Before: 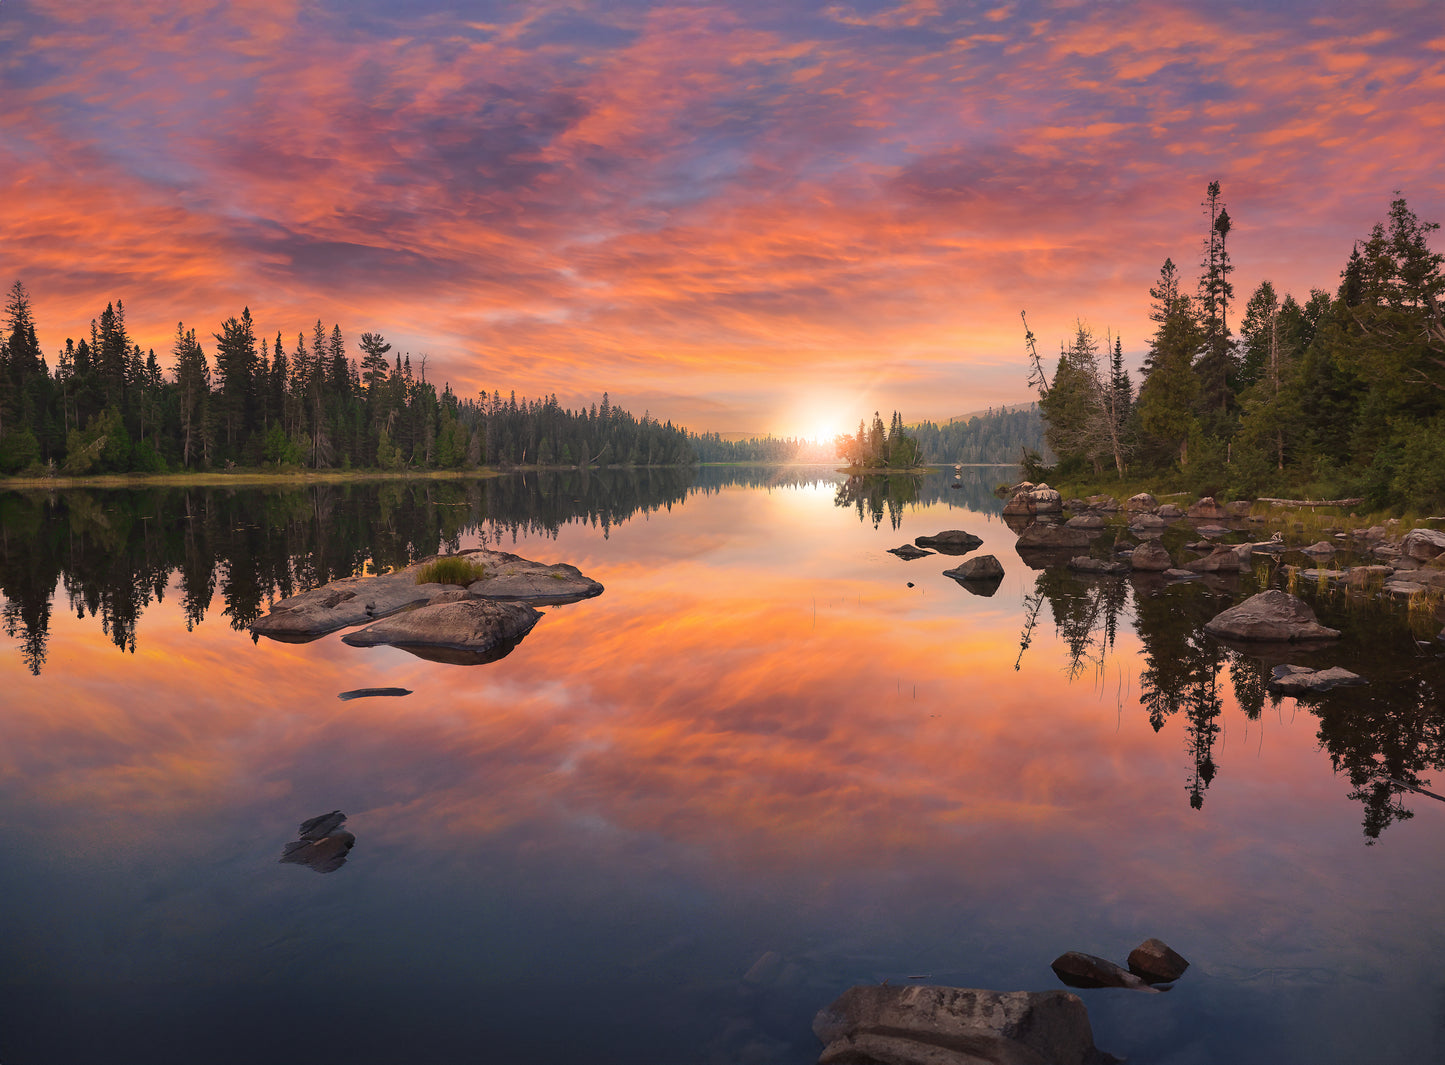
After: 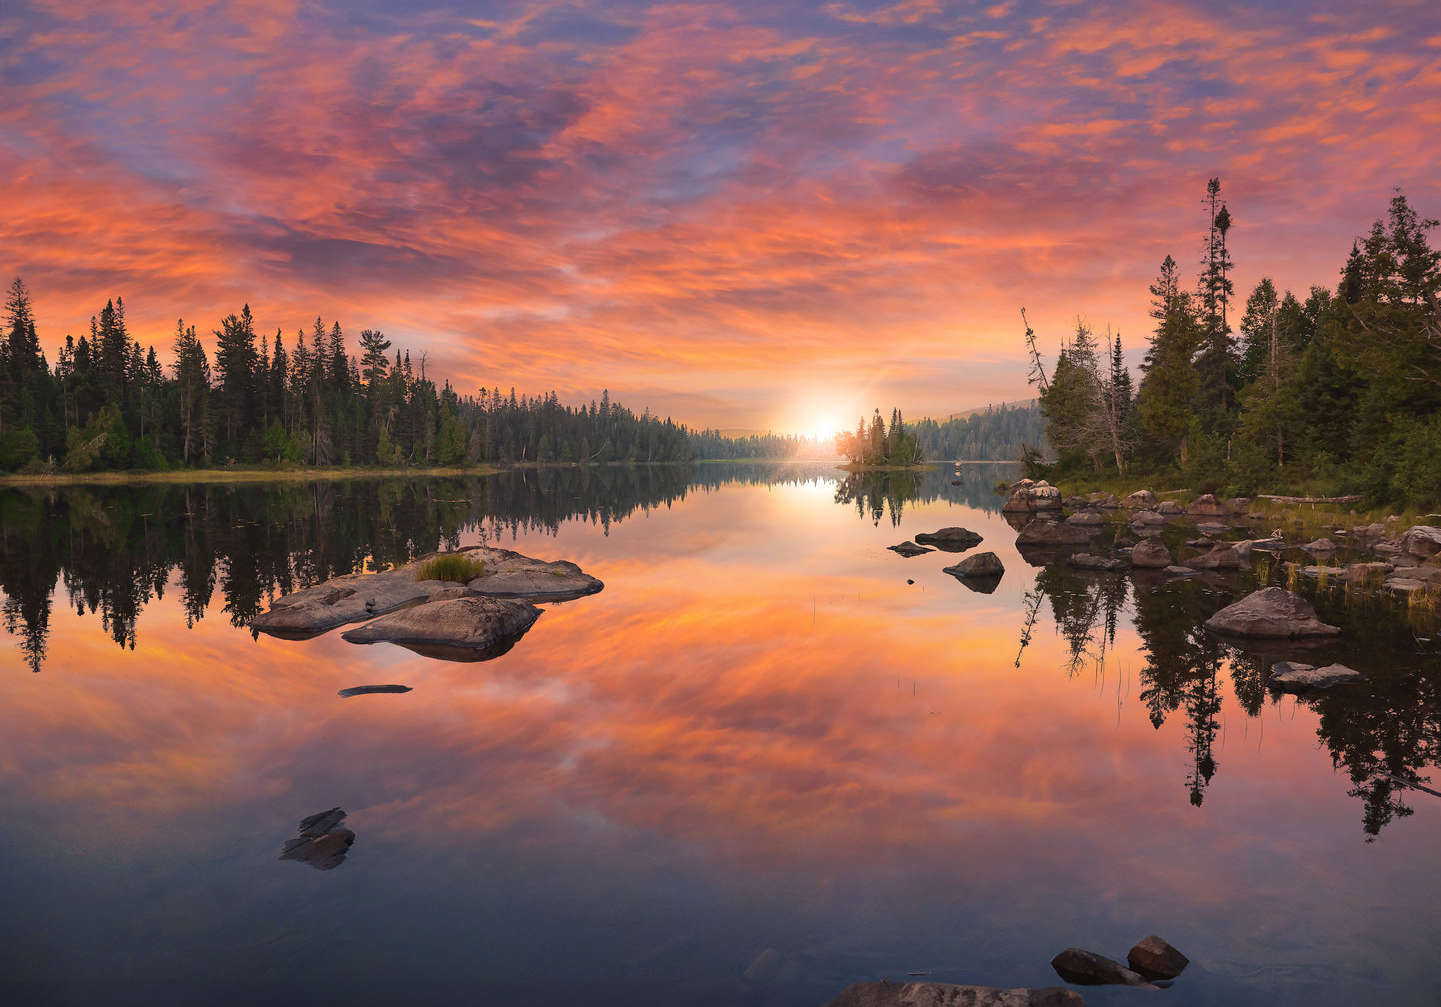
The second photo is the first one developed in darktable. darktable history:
crop: top 0.349%, right 0.259%, bottom 5.014%
